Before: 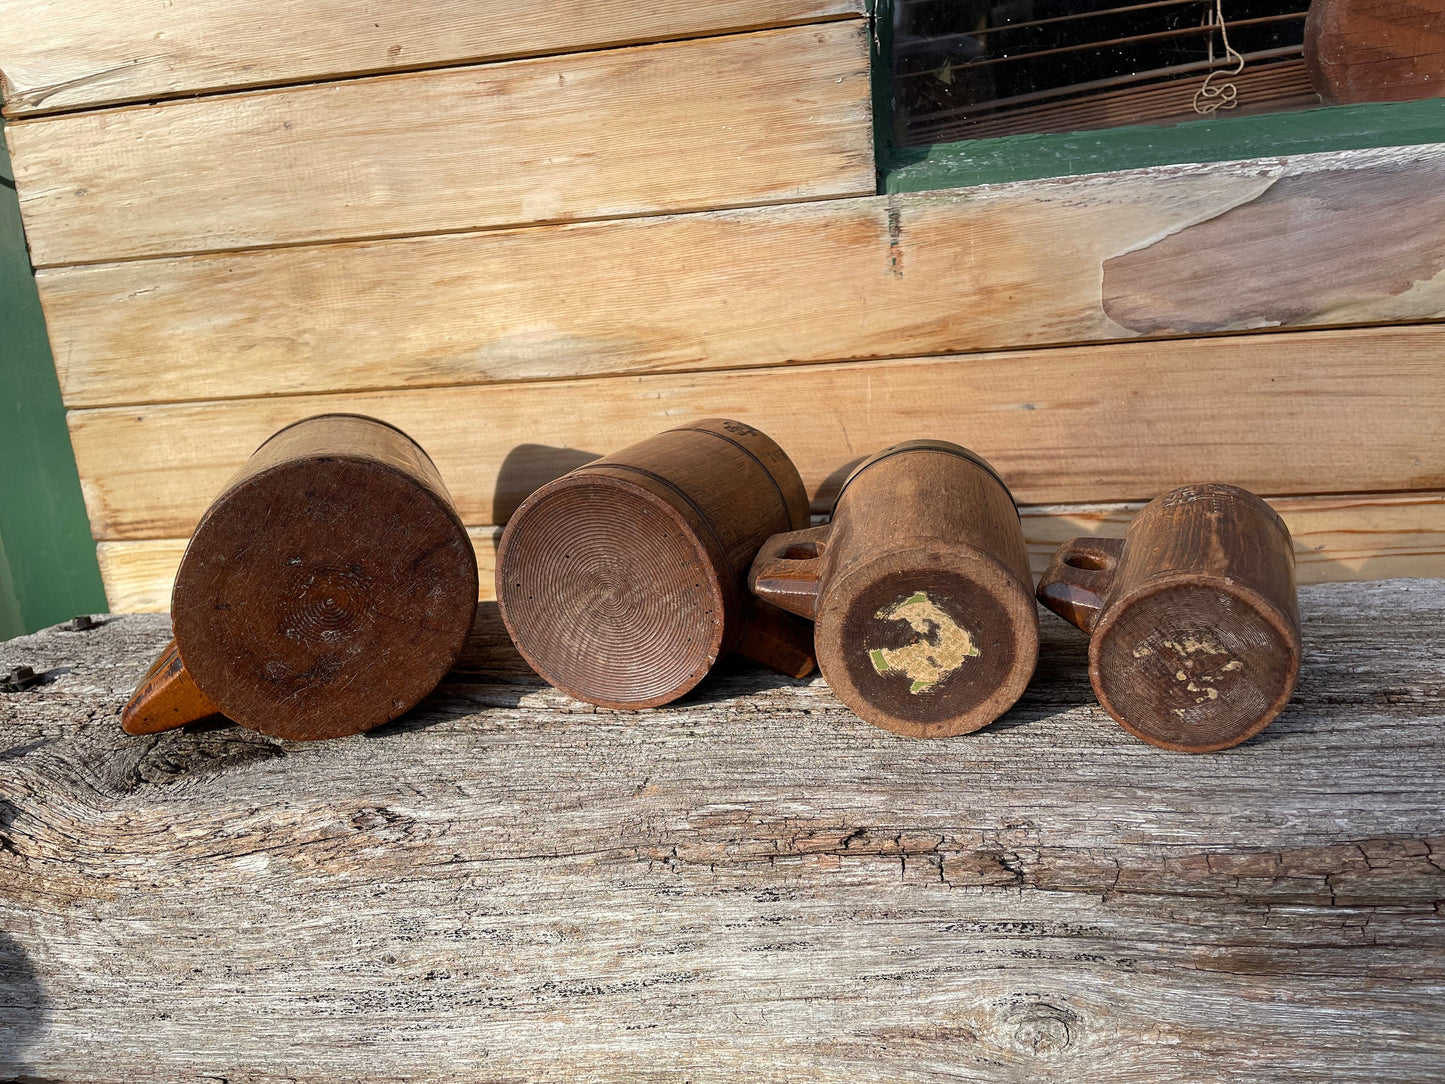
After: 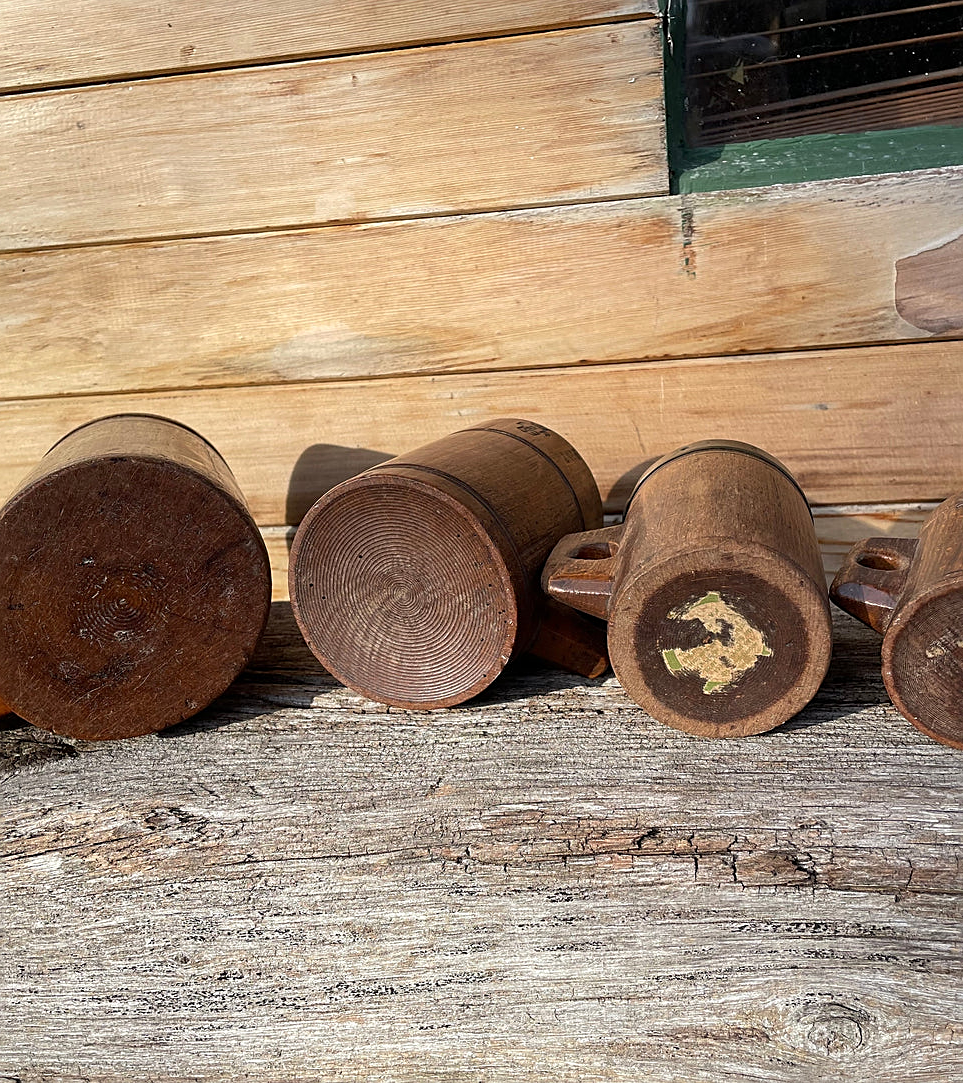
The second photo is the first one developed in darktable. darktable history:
crop and rotate: left 14.341%, right 18.959%
tone equalizer: mask exposure compensation -0.512 EV
sharpen: on, module defaults
